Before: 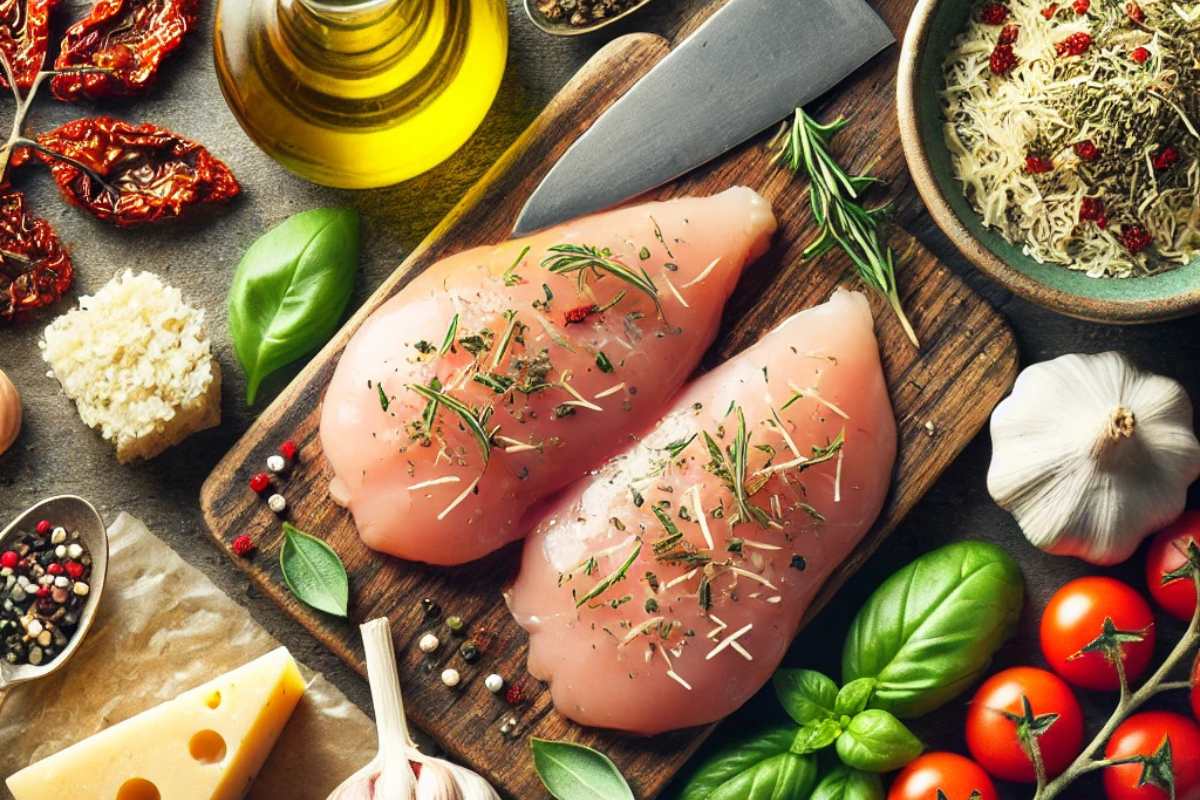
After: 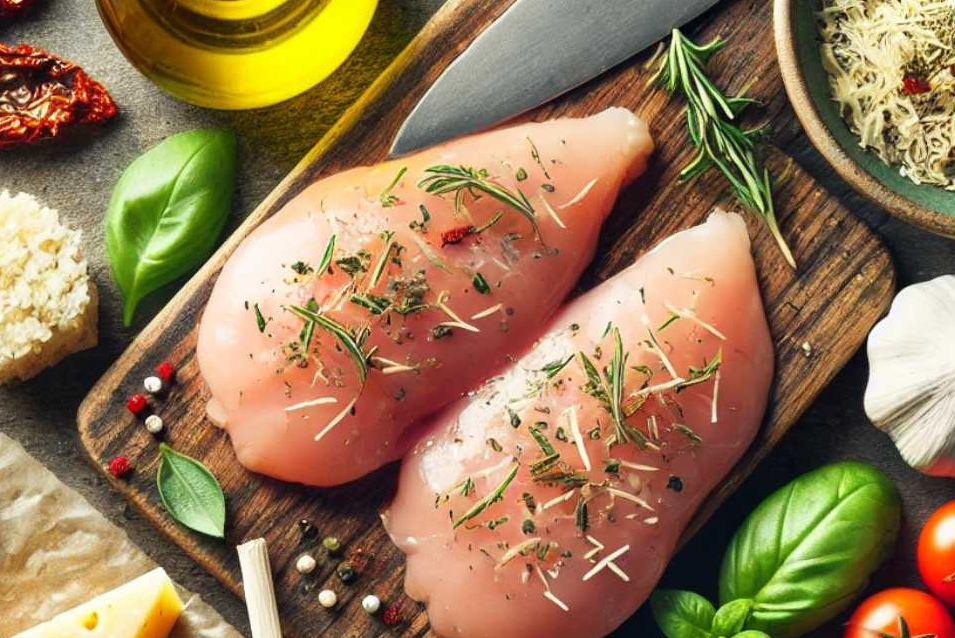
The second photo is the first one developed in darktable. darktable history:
crop and rotate: left 10.316%, top 9.978%, right 10.031%, bottom 10.22%
